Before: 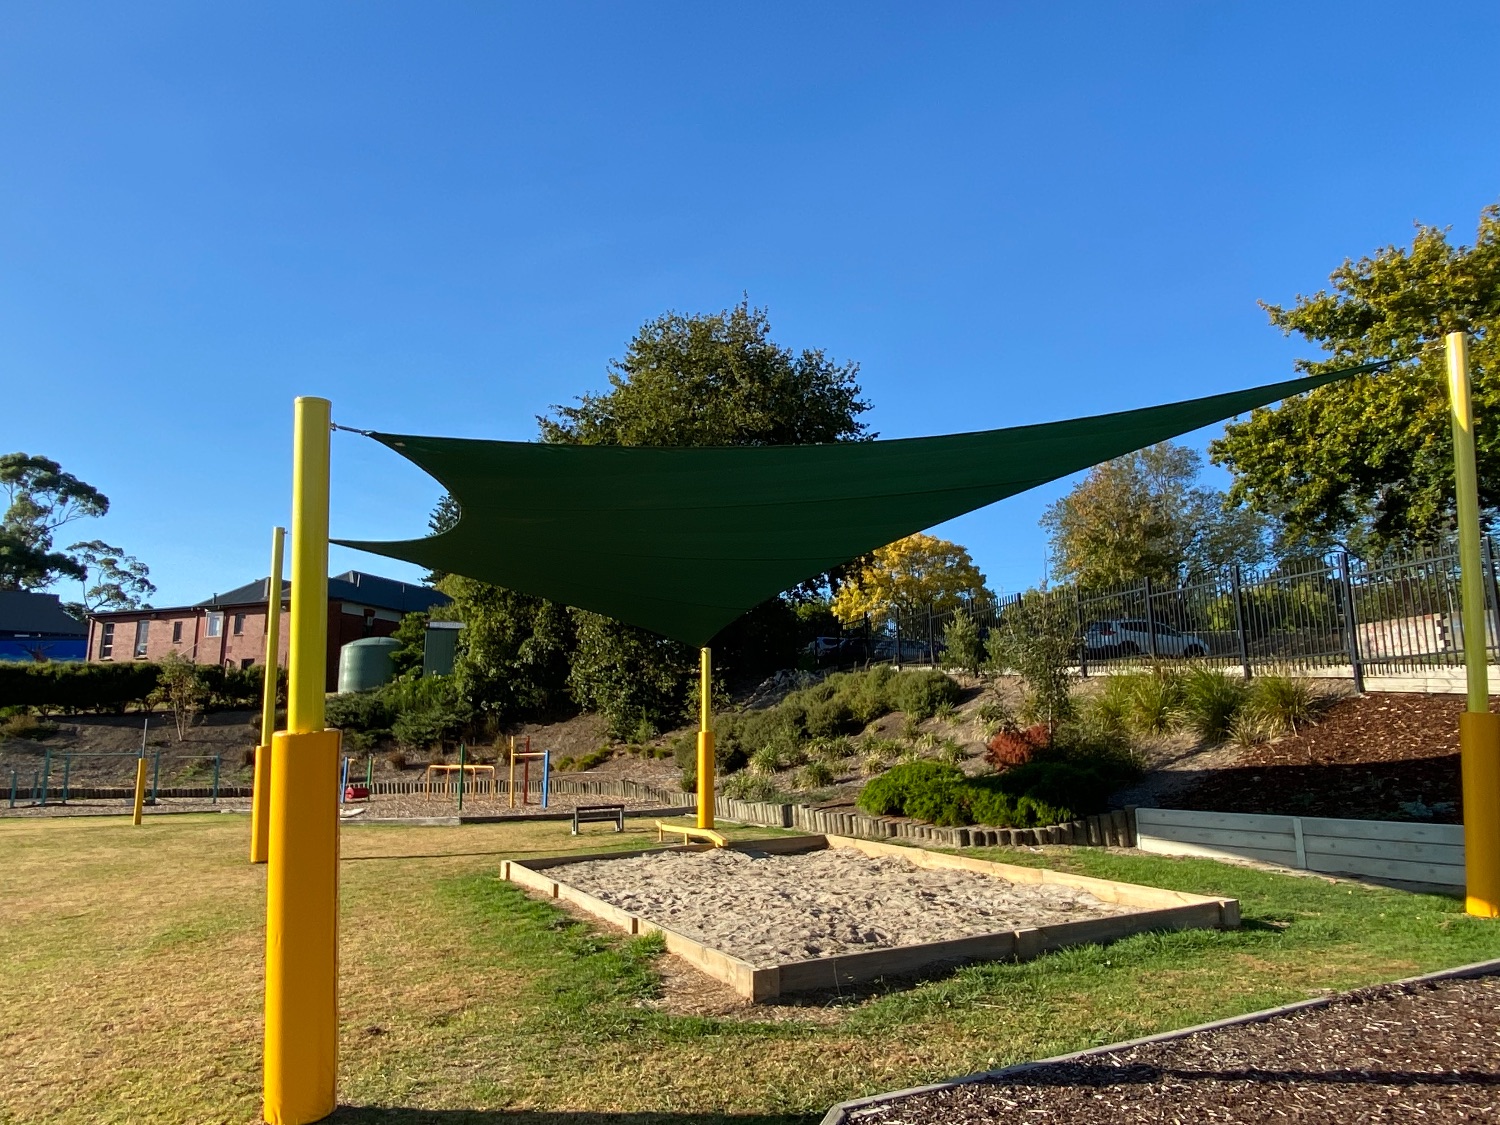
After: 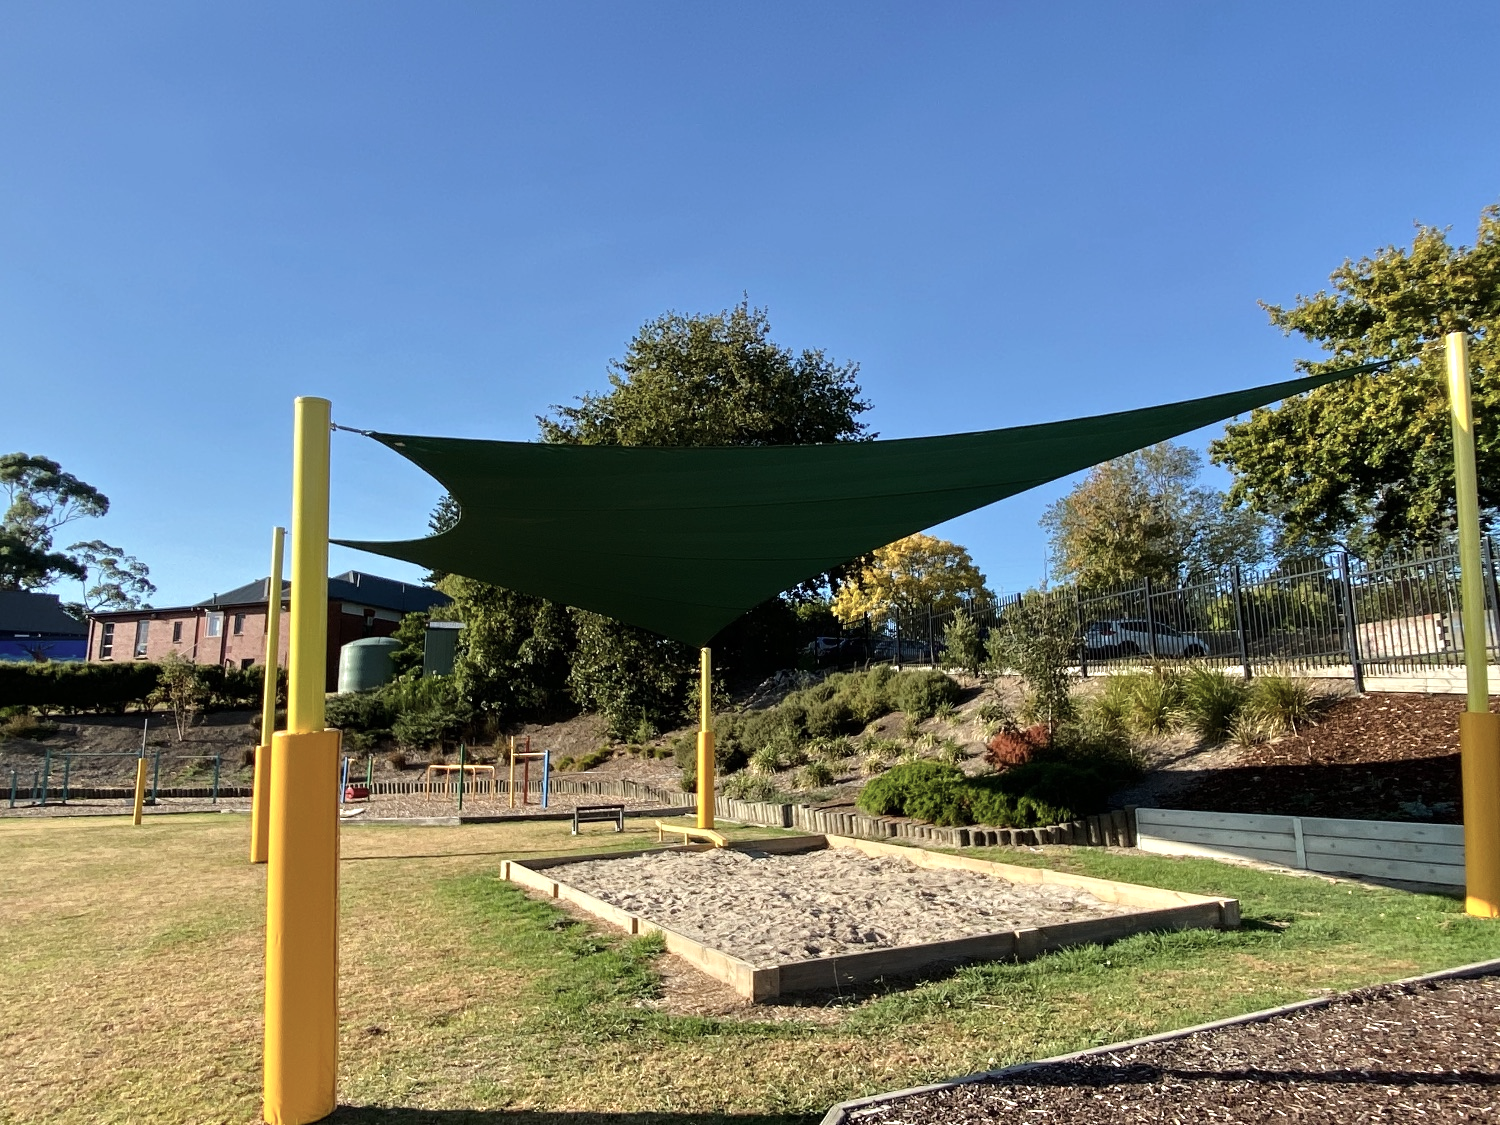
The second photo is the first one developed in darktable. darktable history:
tone equalizer: -8 EV 0.008 EV, -7 EV -0.025 EV, -6 EV 0.031 EV, -5 EV 0.026 EV, -4 EV 0.236 EV, -3 EV 0.643 EV, -2 EV 0.564 EV, -1 EV 0.212 EV, +0 EV 0.049 EV, luminance estimator HSV value / RGB max
contrast brightness saturation: contrast 0.057, brightness -0.005, saturation -0.236
